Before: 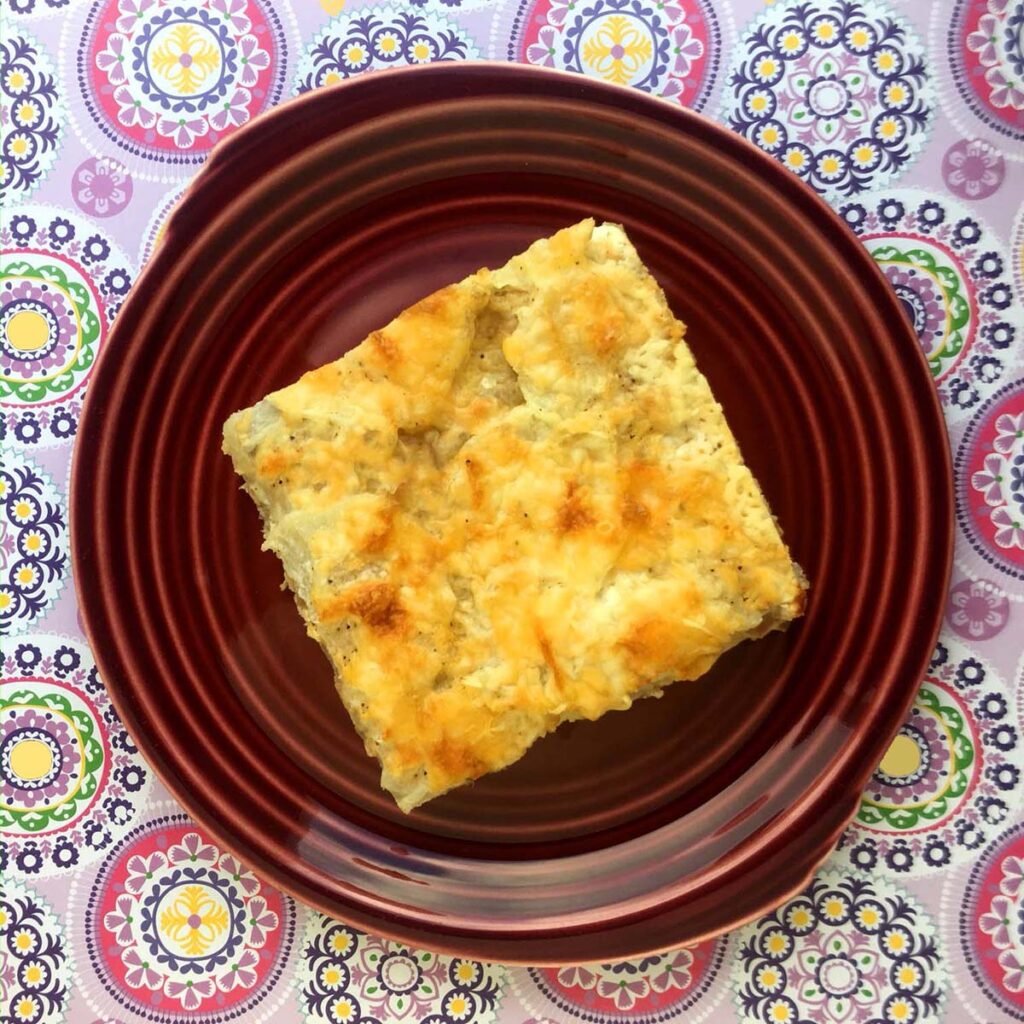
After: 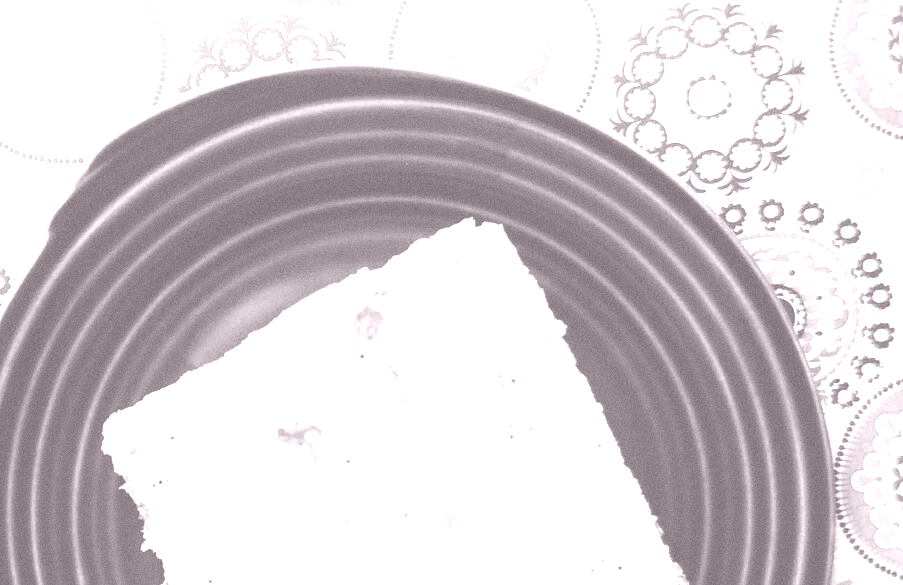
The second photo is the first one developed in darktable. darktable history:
tone equalizer: -8 EV -1.08 EV, -7 EV -1.01 EV, -6 EV -0.867 EV, -5 EV -0.578 EV, -3 EV 0.578 EV, -2 EV 0.867 EV, -1 EV 1.01 EV, +0 EV 1.08 EV, edges refinement/feathering 500, mask exposure compensation -1.57 EV, preserve details no
grain: coarseness 22.88 ISO
crop and rotate: left 11.812%, bottom 42.776%
colorize: hue 25.2°, saturation 83%, source mix 82%, lightness 79%, version 1
